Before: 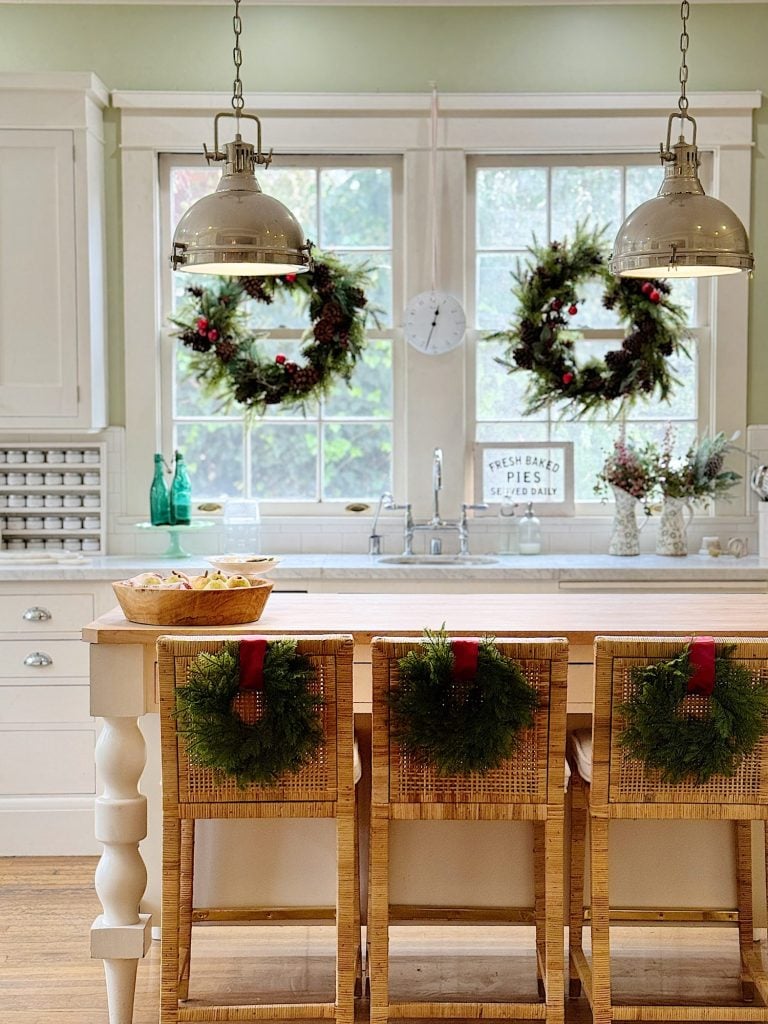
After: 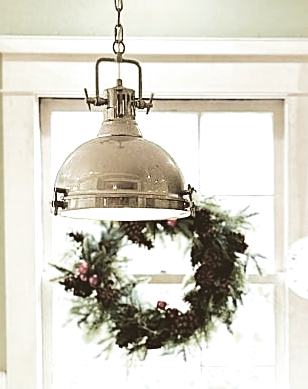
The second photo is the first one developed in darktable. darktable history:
sharpen: on, module defaults
velvia: strength 73.48%
contrast brightness saturation: contrast 0.067, brightness 0.175, saturation 0.397
crop: left 15.512%, top 5.437%, right 44.37%, bottom 56.551%
exposure: black level correction -0.016, compensate highlight preservation false
tone equalizer: -8 EV -1.11 EV, -7 EV -1.01 EV, -6 EV -0.845 EV, -5 EV -0.565 EV, -3 EV 0.579 EV, -2 EV 0.854 EV, -1 EV 0.999 EV, +0 EV 1.05 EV, edges refinement/feathering 500, mask exposure compensation -1.57 EV, preserve details no
color zones: curves: ch0 [(0, 0.613) (0.01, 0.613) (0.245, 0.448) (0.498, 0.529) (0.642, 0.665) (0.879, 0.777) (0.99, 0.613)]; ch1 [(0, 0.035) (0.121, 0.189) (0.259, 0.197) (0.415, 0.061) (0.589, 0.022) (0.732, 0.022) (0.857, 0.026) (0.991, 0.053)]
color correction: highlights a* -0.613, highlights b* 0.179, shadows a* 4.49, shadows b* 20.07
